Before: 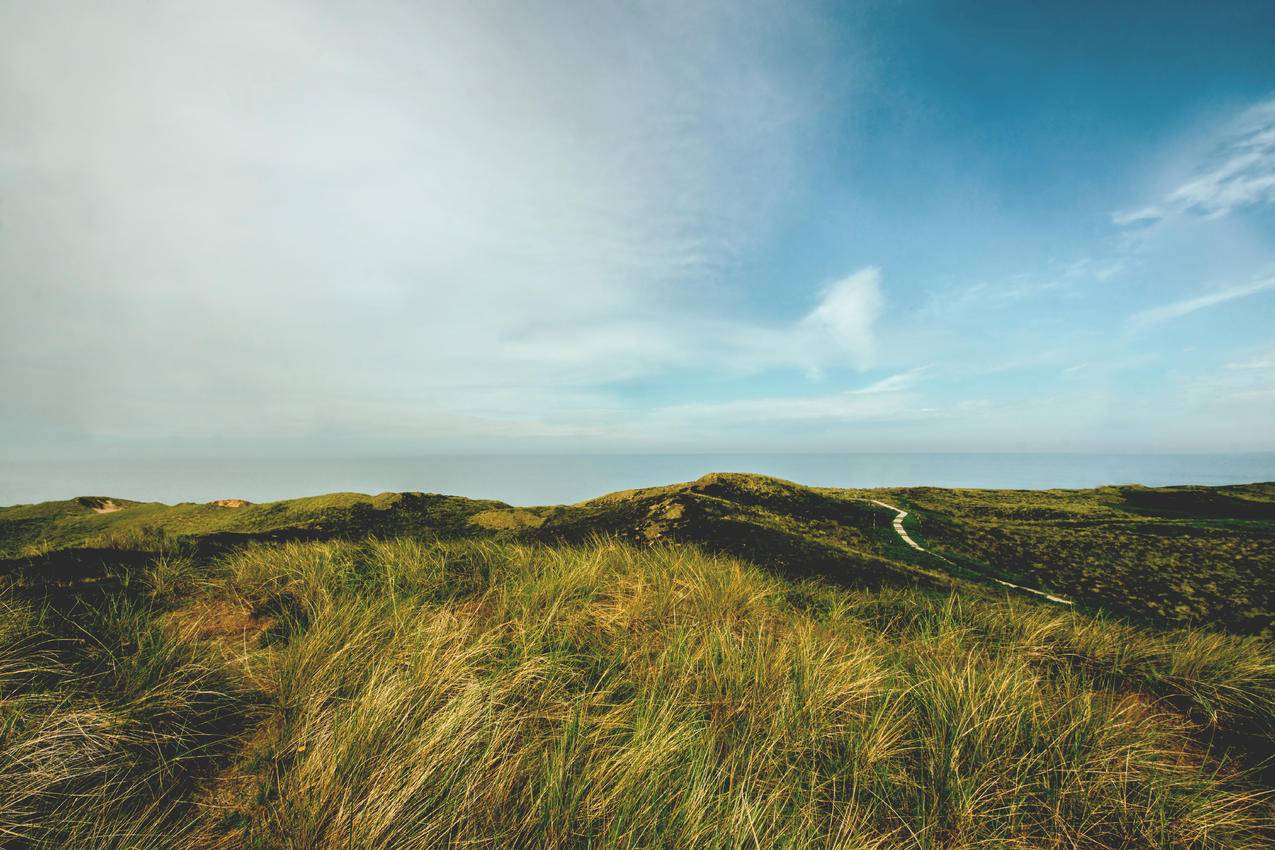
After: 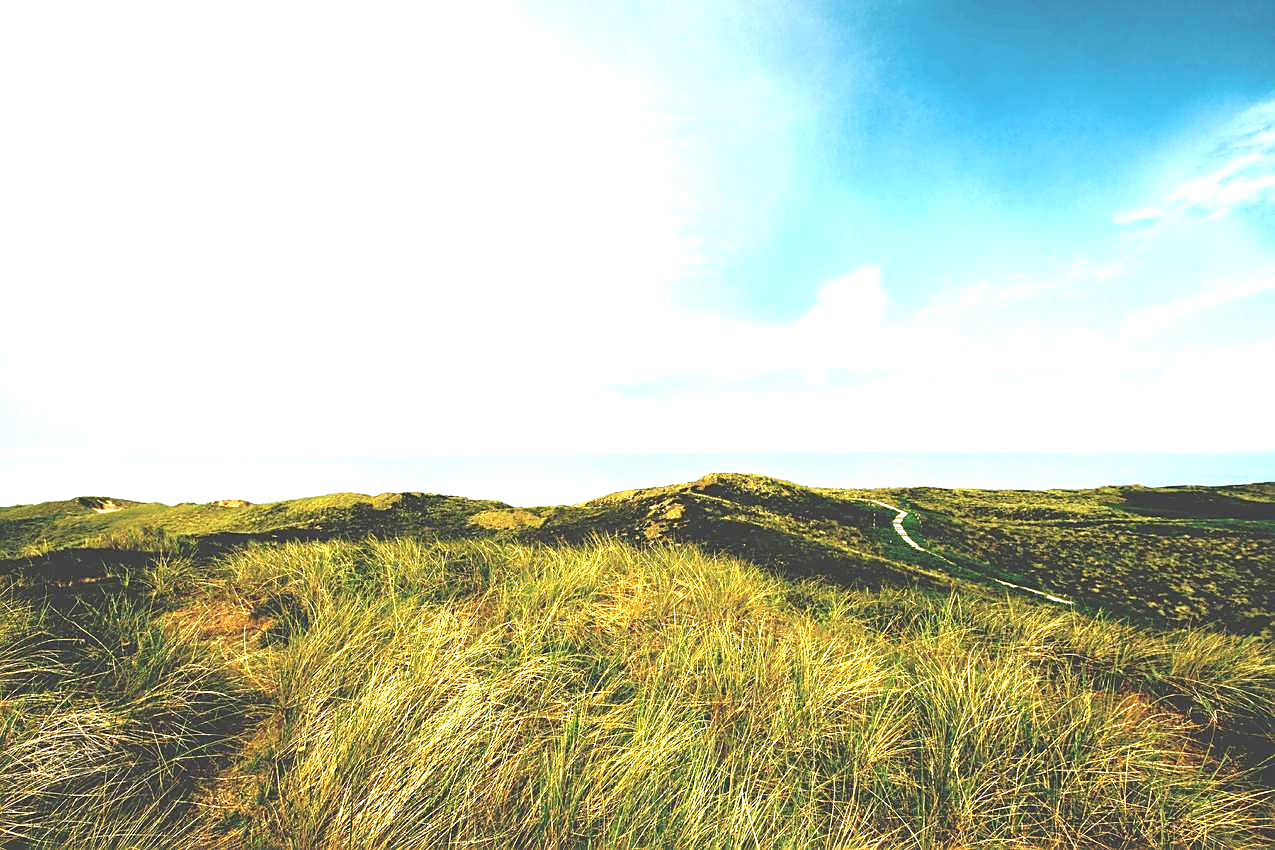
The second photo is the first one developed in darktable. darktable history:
exposure: black level correction 0.001, exposure 1.321 EV, compensate highlight preservation false
sharpen: on, module defaults
